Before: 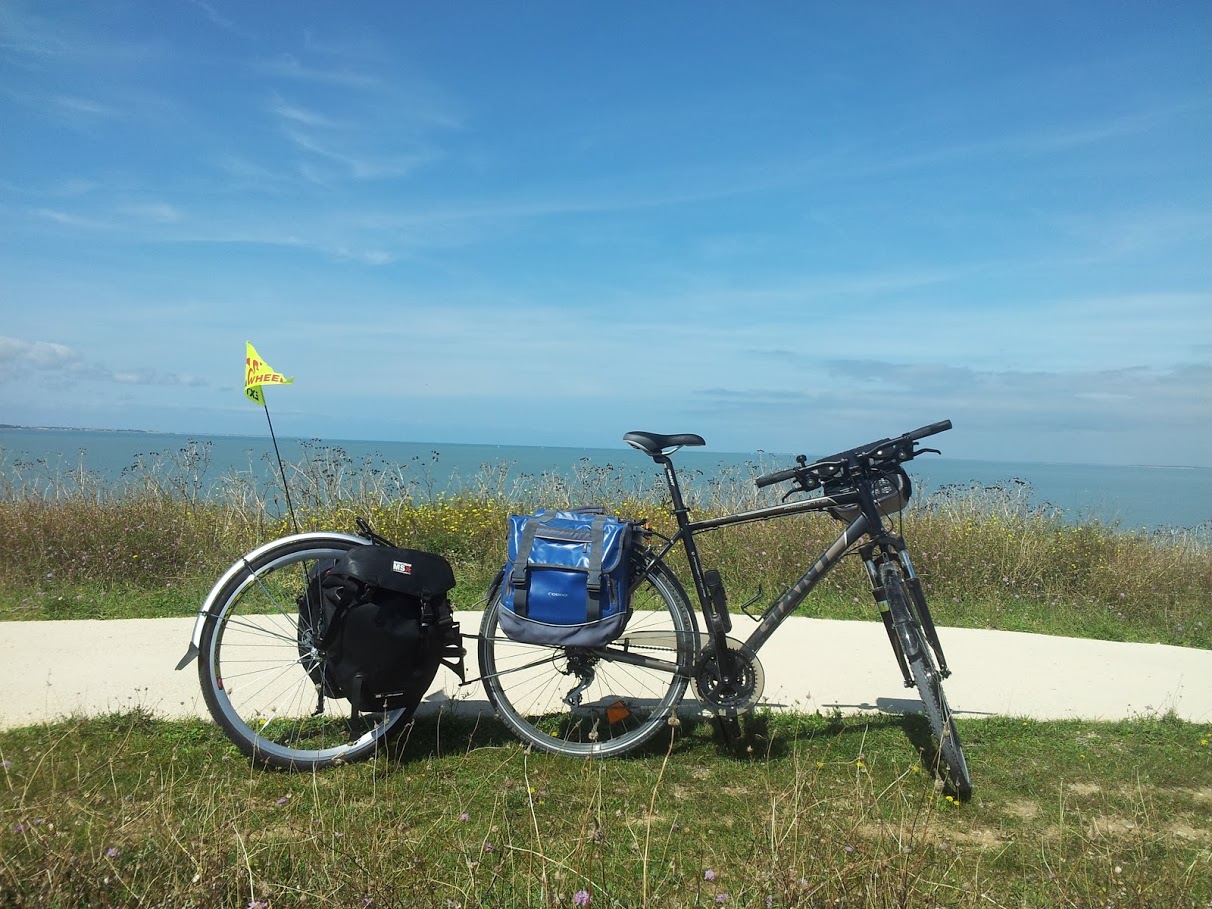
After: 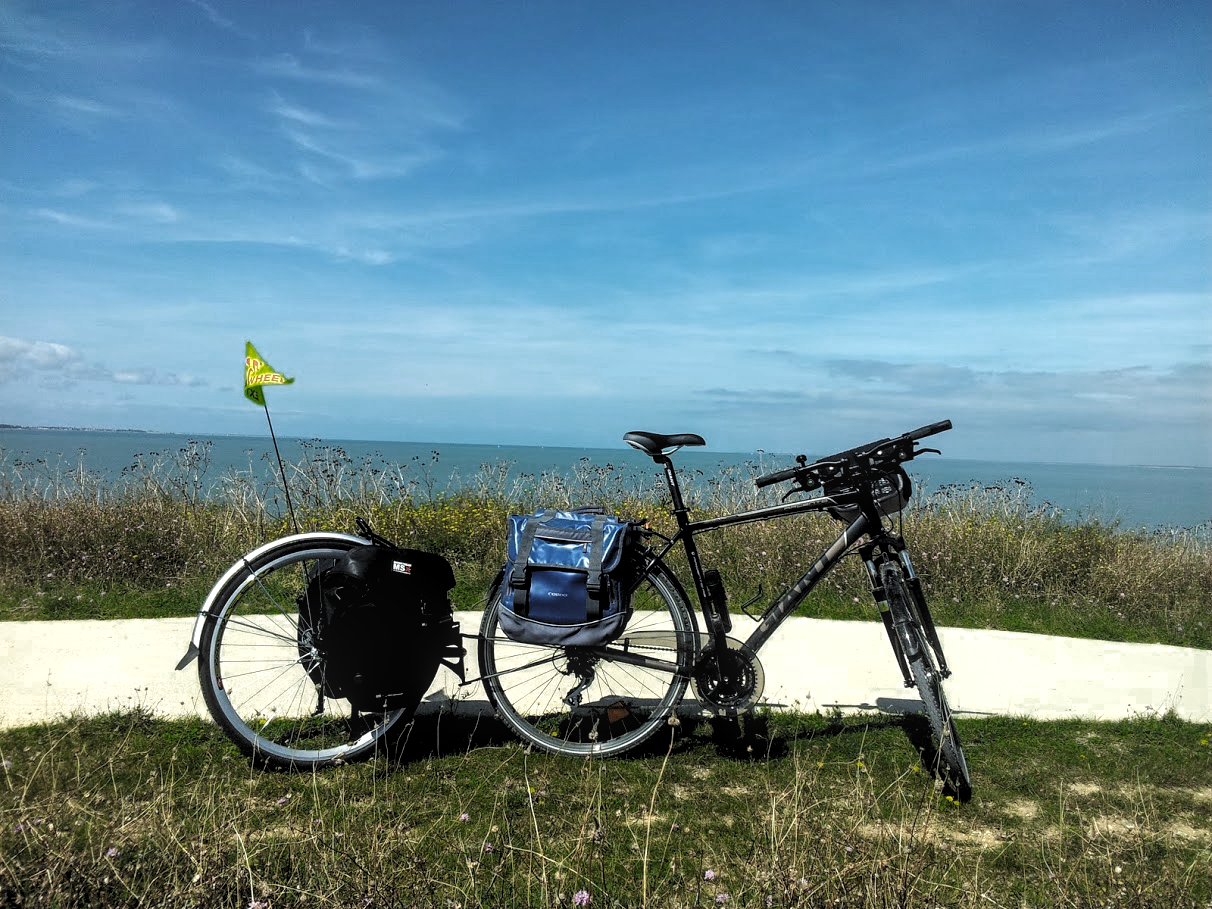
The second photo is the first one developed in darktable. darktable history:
local contrast: on, module defaults
tone curve: curves: ch0 [(0, 0) (0.003, 0.001) (0.011, 0.004) (0.025, 0.011) (0.044, 0.021) (0.069, 0.028) (0.1, 0.036) (0.136, 0.051) (0.177, 0.085) (0.224, 0.127) (0.277, 0.193) (0.335, 0.266) (0.399, 0.338) (0.468, 0.419) (0.543, 0.504) (0.623, 0.593) (0.709, 0.689) (0.801, 0.784) (0.898, 0.888) (1, 1)], color space Lab, linked channels, preserve colors none
exposure: black level correction 0, exposure 0.499 EV, compensate highlight preservation false
color zones: curves: ch0 [(0.25, 0.5) (0.347, 0.092) (0.75, 0.5)]; ch1 [(0.25, 0.5) (0.33, 0.51) (0.75, 0.5)]
levels: levels [0.116, 0.574, 1]
